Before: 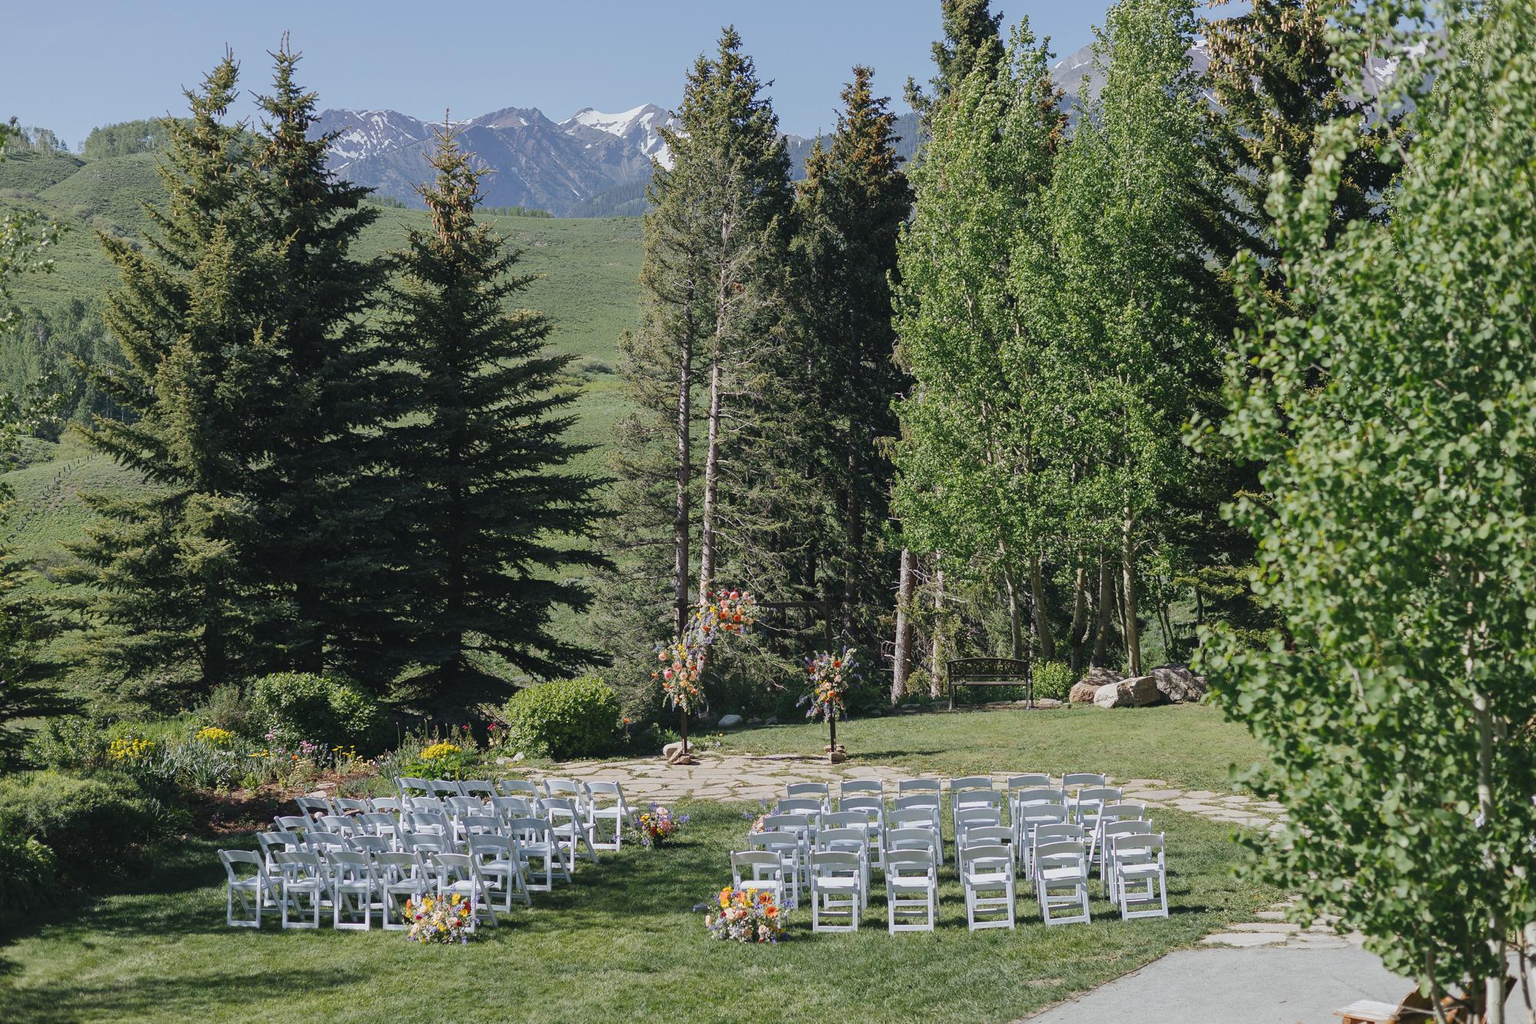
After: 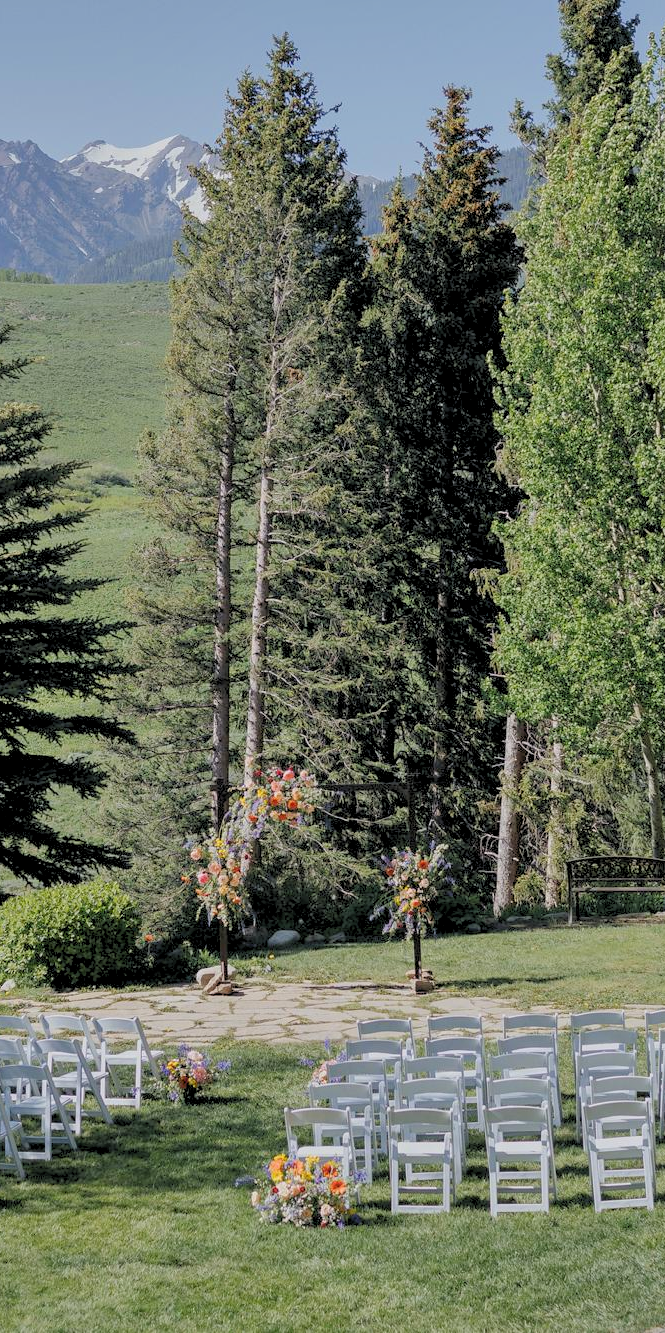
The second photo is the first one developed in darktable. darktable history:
crop: left 33.36%, right 33.36%
shadows and highlights: shadows 40, highlights -54, highlights color adjustment 46%, low approximation 0.01, soften with gaussian
rgb levels: preserve colors sum RGB, levels [[0.038, 0.433, 0.934], [0, 0.5, 1], [0, 0.5, 1]]
